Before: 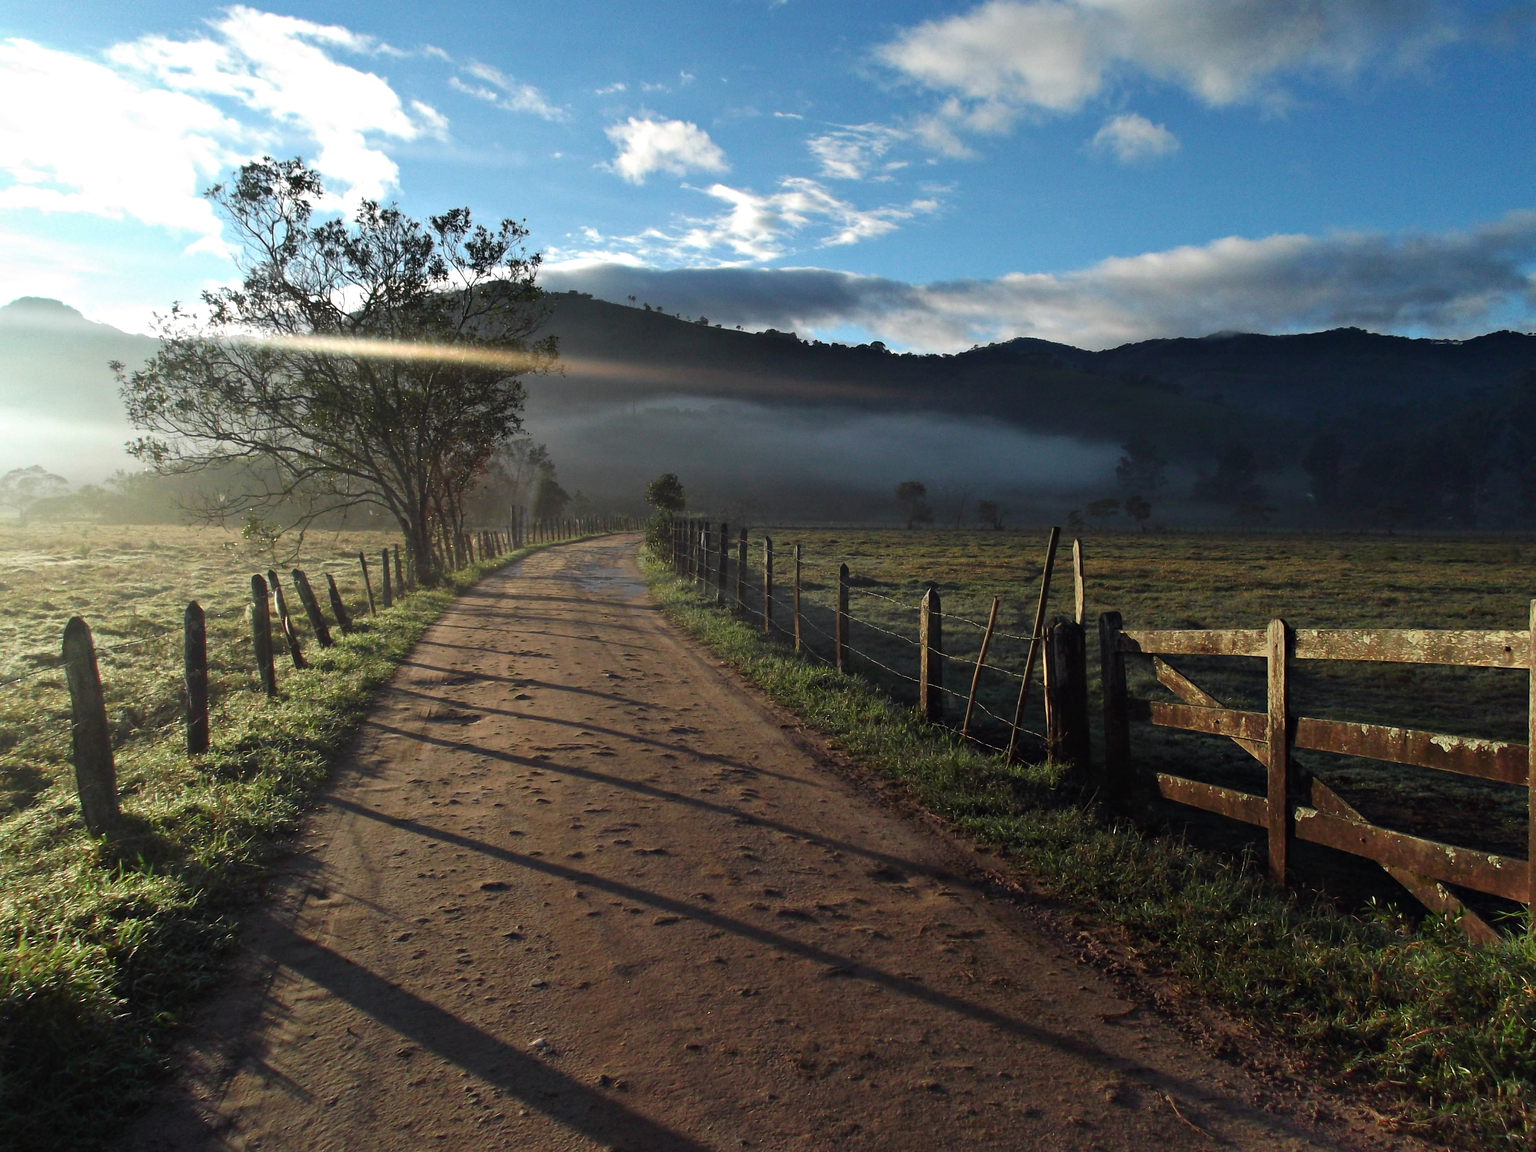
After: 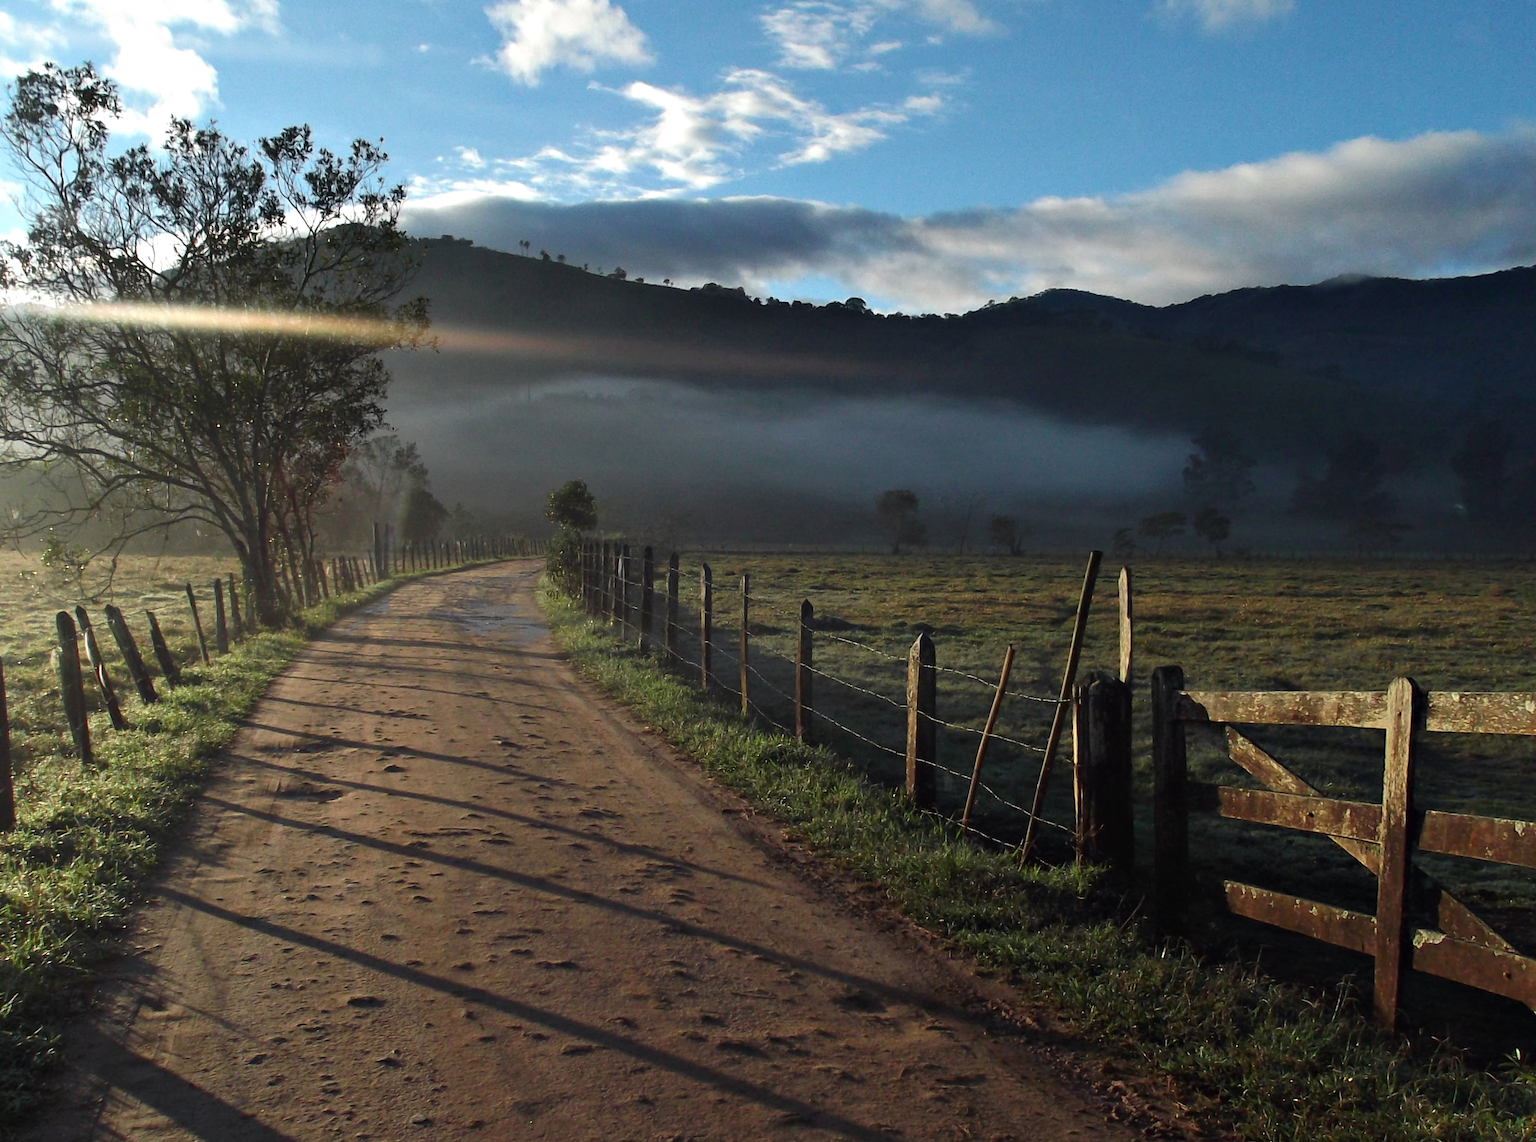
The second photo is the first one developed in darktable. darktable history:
rotate and perspective: rotation 0.062°, lens shift (vertical) 0.115, lens shift (horizontal) -0.133, crop left 0.047, crop right 0.94, crop top 0.061, crop bottom 0.94
crop and rotate: left 10.071%, top 10.071%, right 10.02%, bottom 10.02%
exposure: compensate highlight preservation false
